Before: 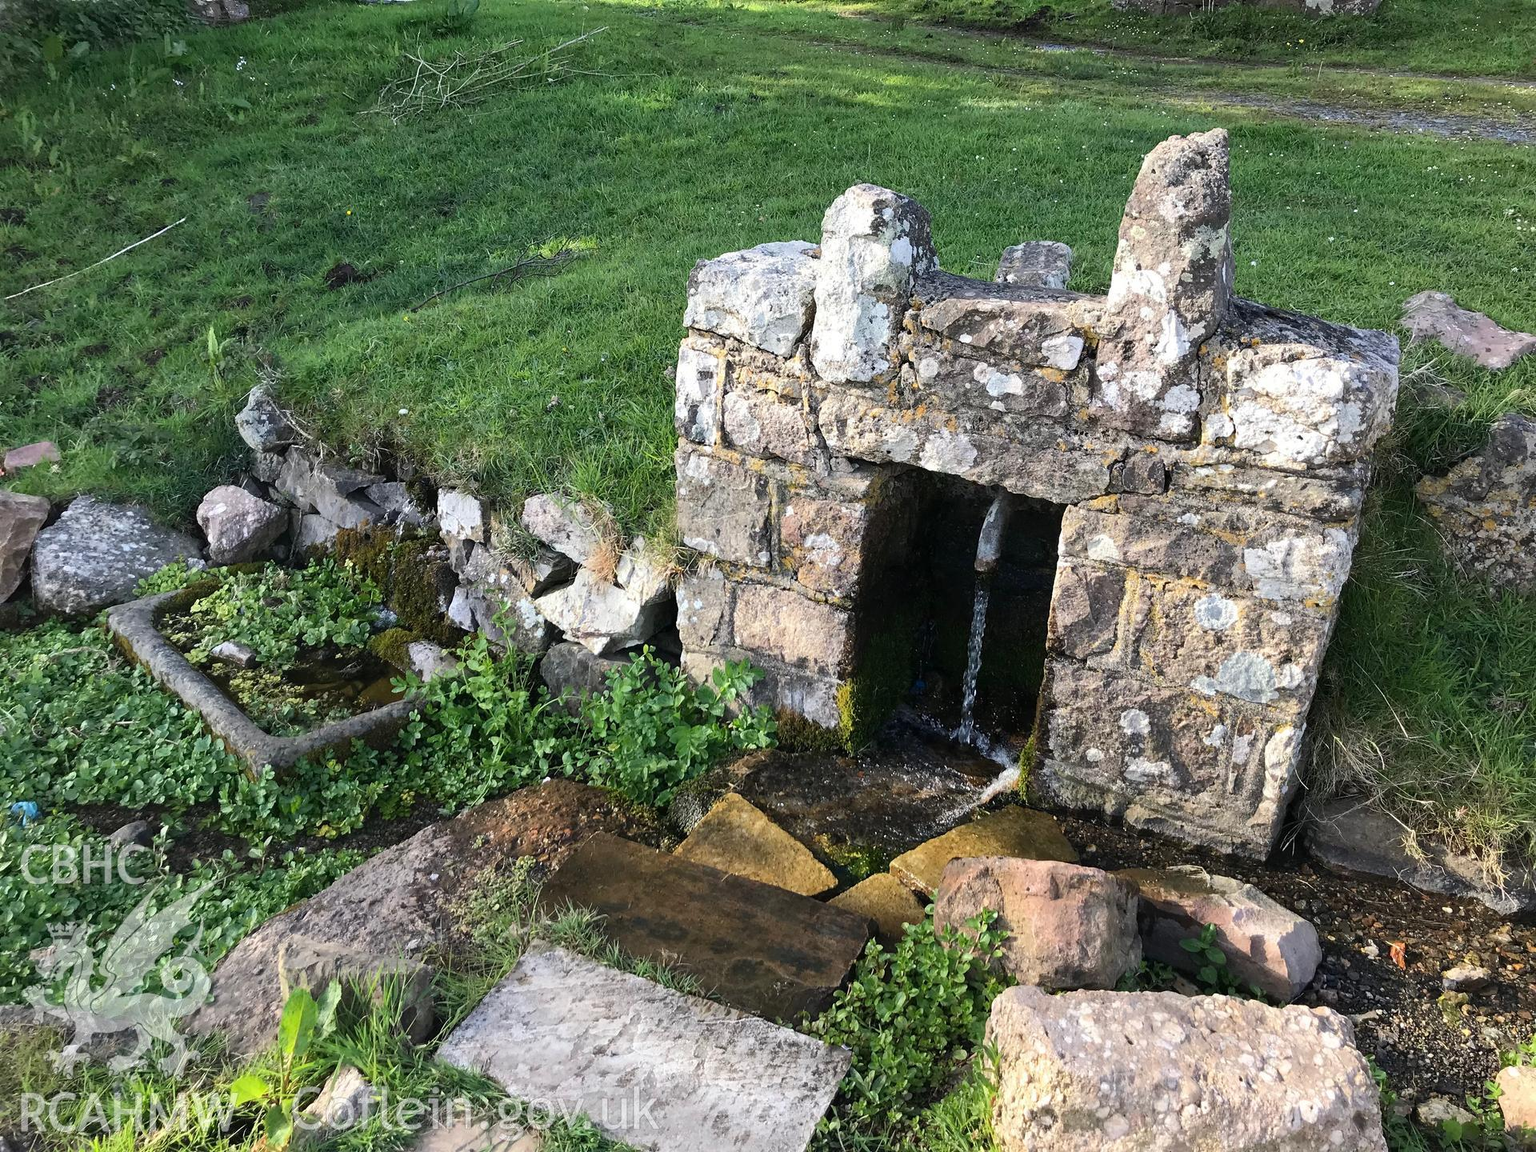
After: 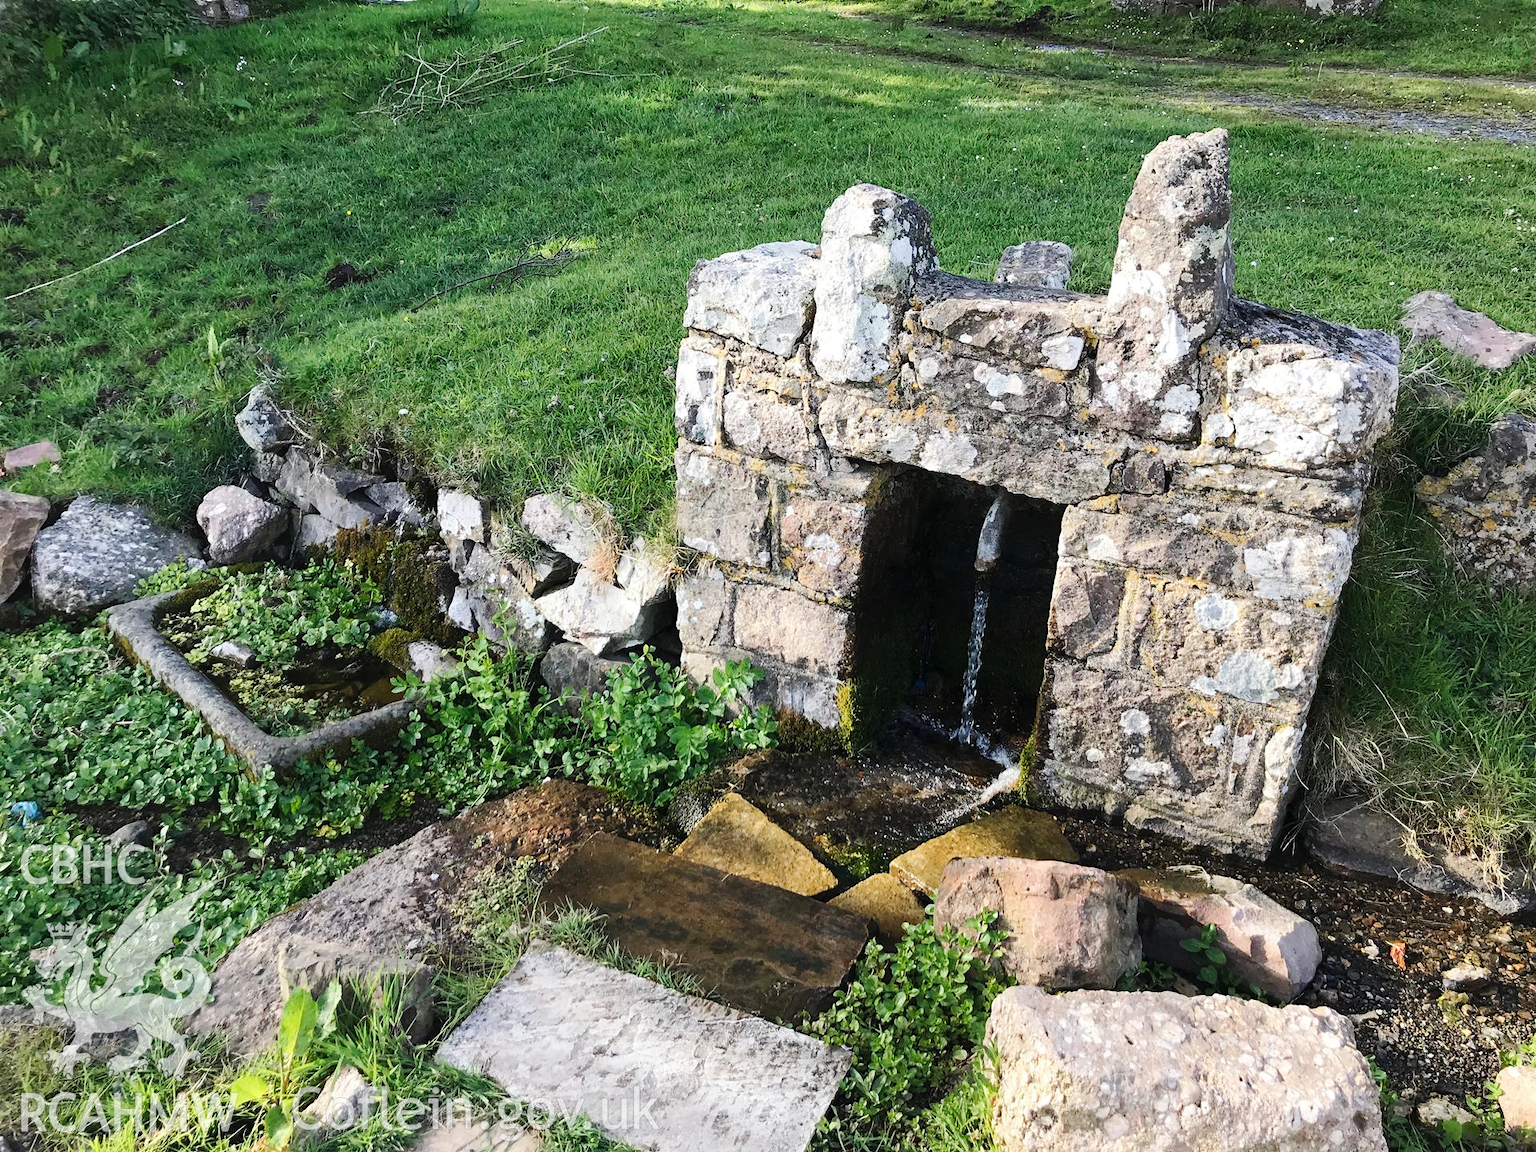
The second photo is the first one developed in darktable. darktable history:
contrast brightness saturation: saturation -0.065
tone curve: curves: ch0 [(0, 0) (0.003, 0.005) (0.011, 0.013) (0.025, 0.027) (0.044, 0.044) (0.069, 0.06) (0.1, 0.081) (0.136, 0.114) (0.177, 0.16) (0.224, 0.211) (0.277, 0.277) (0.335, 0.354) (0.399, 0.435) (0.468, 0.538) (0.543, 0.626) (0.623, 0.708) (0.709, 0.789) (0.801, 0.867) (0.898, 0.935) (1, 1)], preserve colors none
tone equalizer: edges refinement/feathering 500, mask exposure compensation -1.57 EV, preserve details no
